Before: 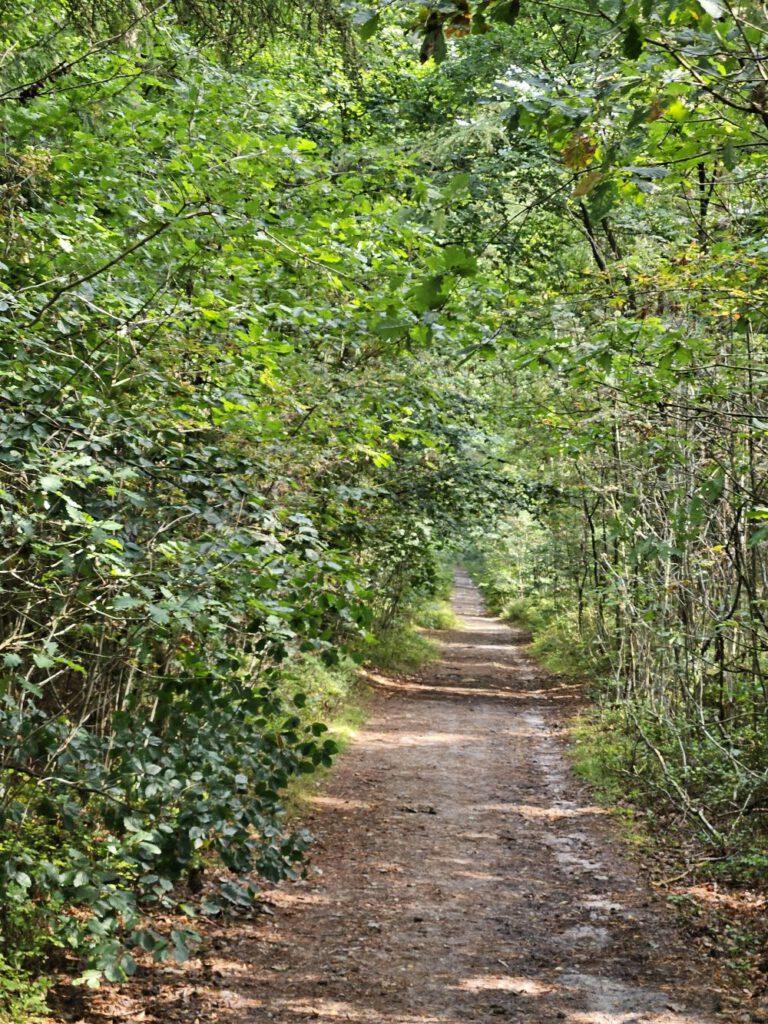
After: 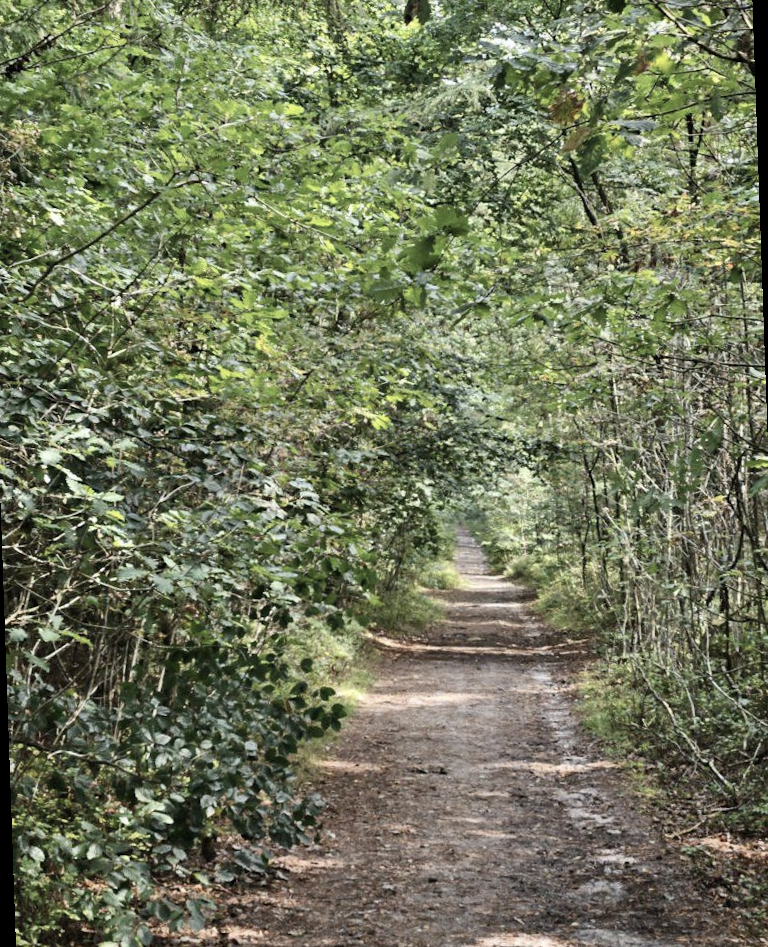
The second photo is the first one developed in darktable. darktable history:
rotate and perspective: rotation -2°, crop left 0.022, crop right 0.978, crop top 0.049, crop bottom 0.951
contrast brightness saturation: contrast 0.1, saturation -0.36
